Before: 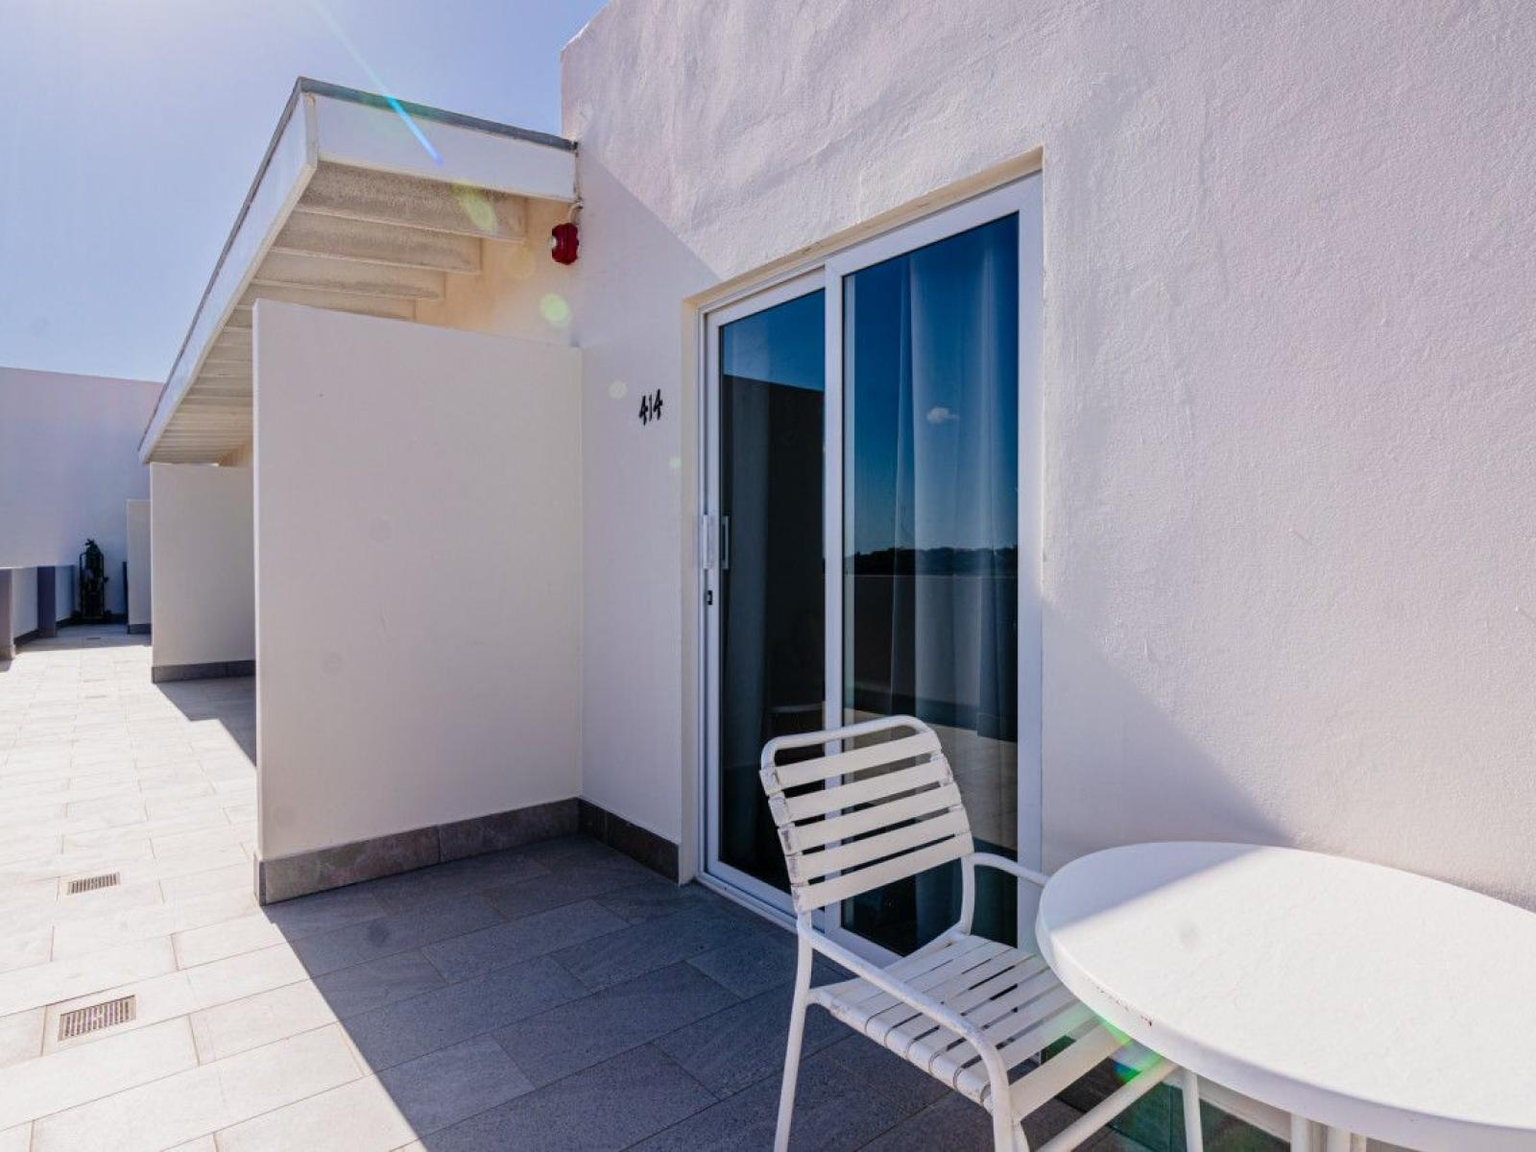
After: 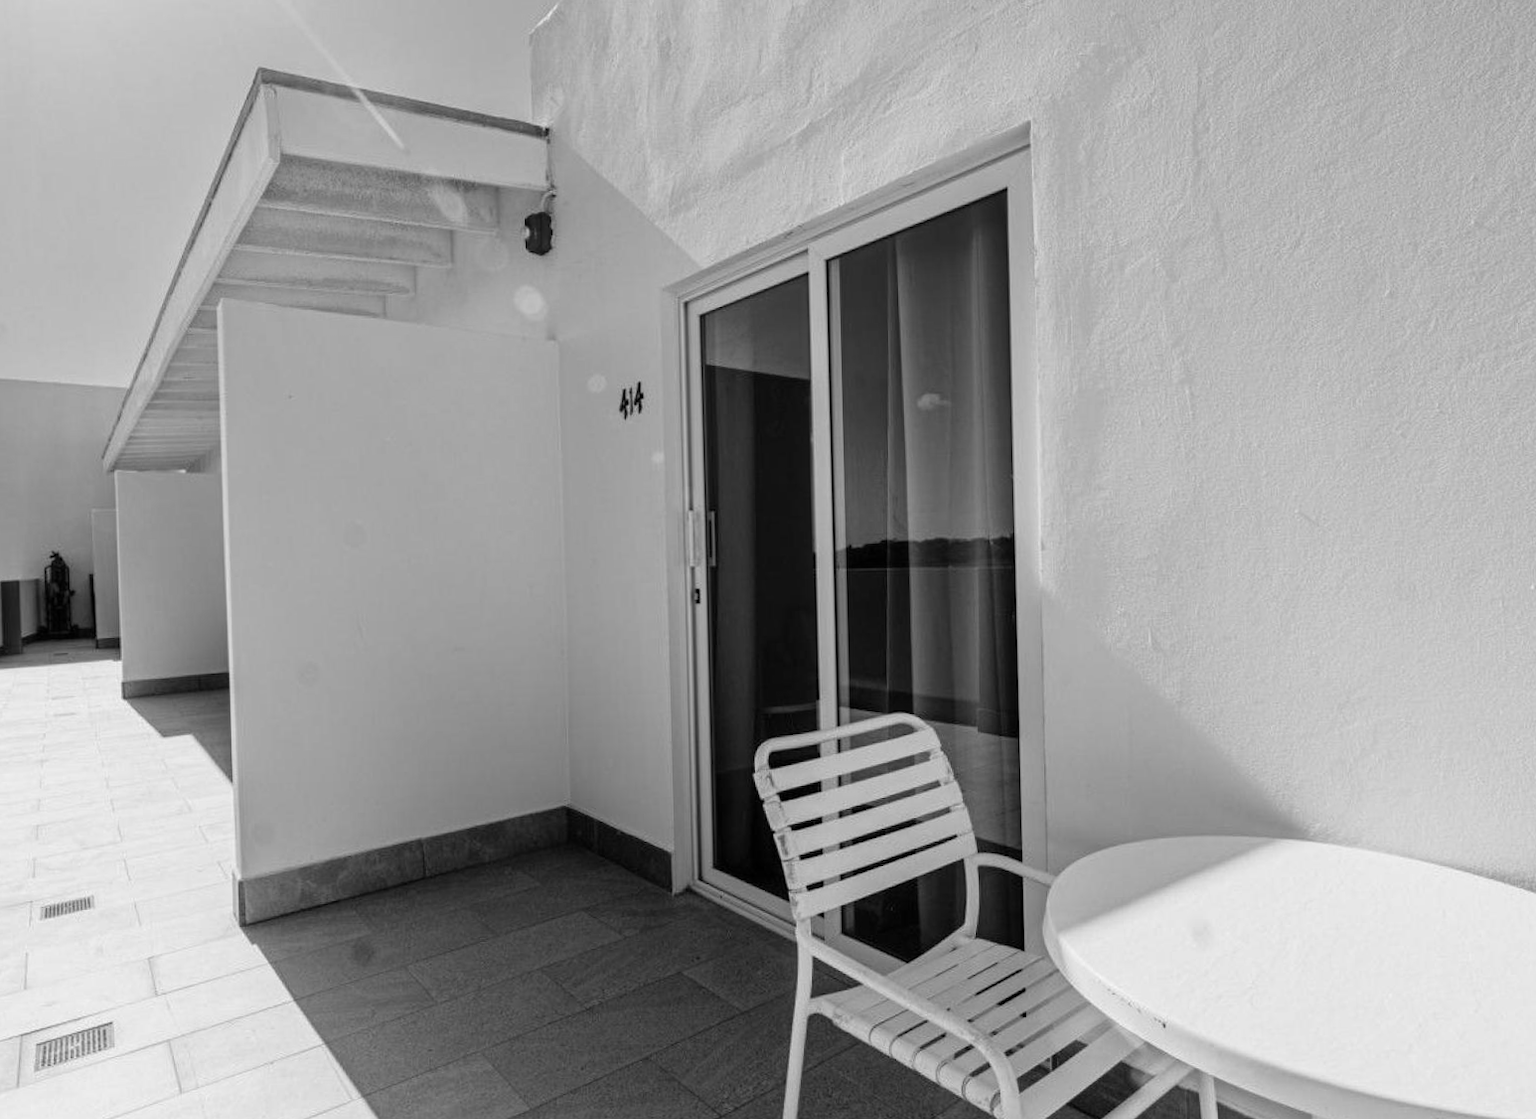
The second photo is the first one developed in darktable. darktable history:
monochrome: on, module defaults
crop: left 1.743%, right 0.268%, bottom 2.011%
rotate and perspective: rotation -1.42°, crop left 0.016, crop right 0.984, crop top 0.035, crop bottom 0.965
